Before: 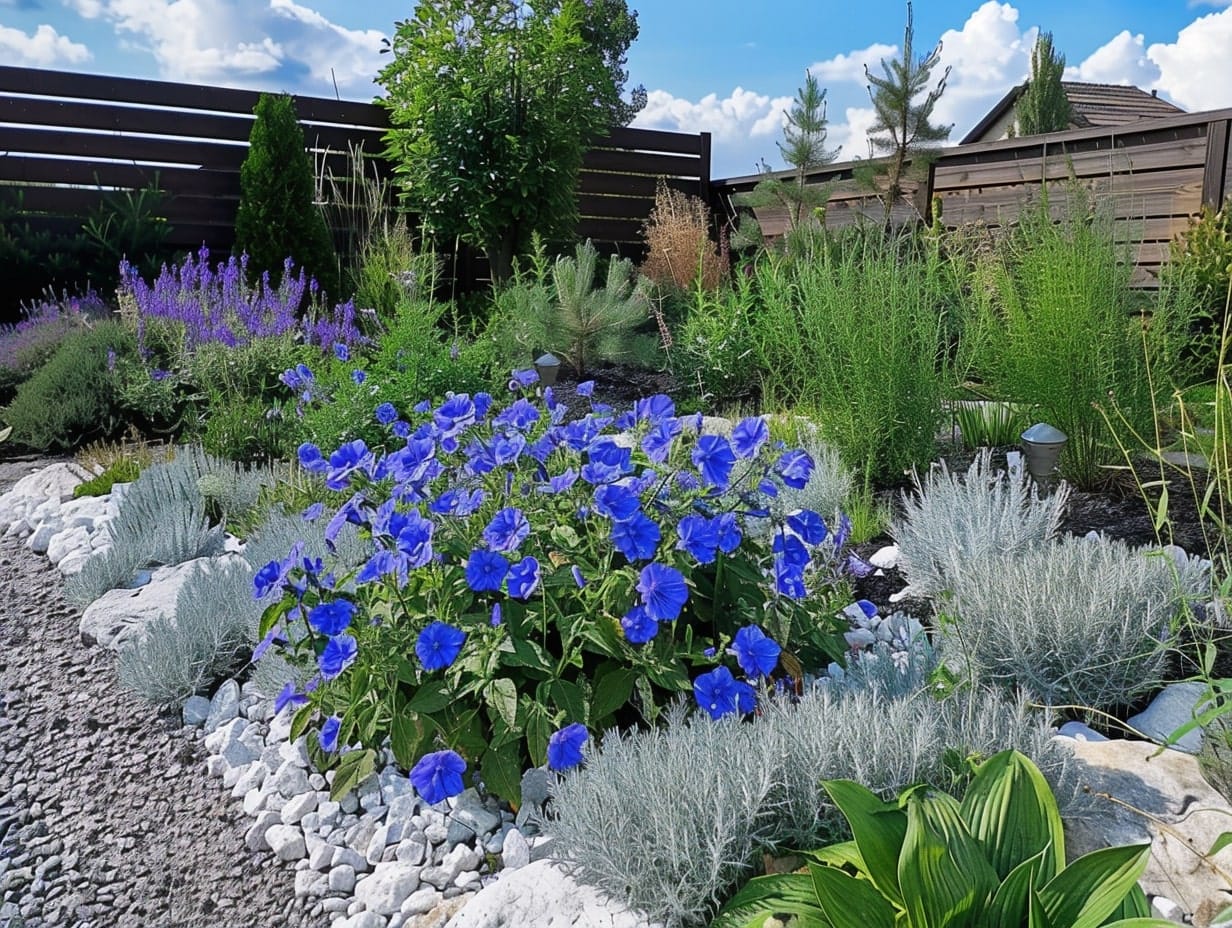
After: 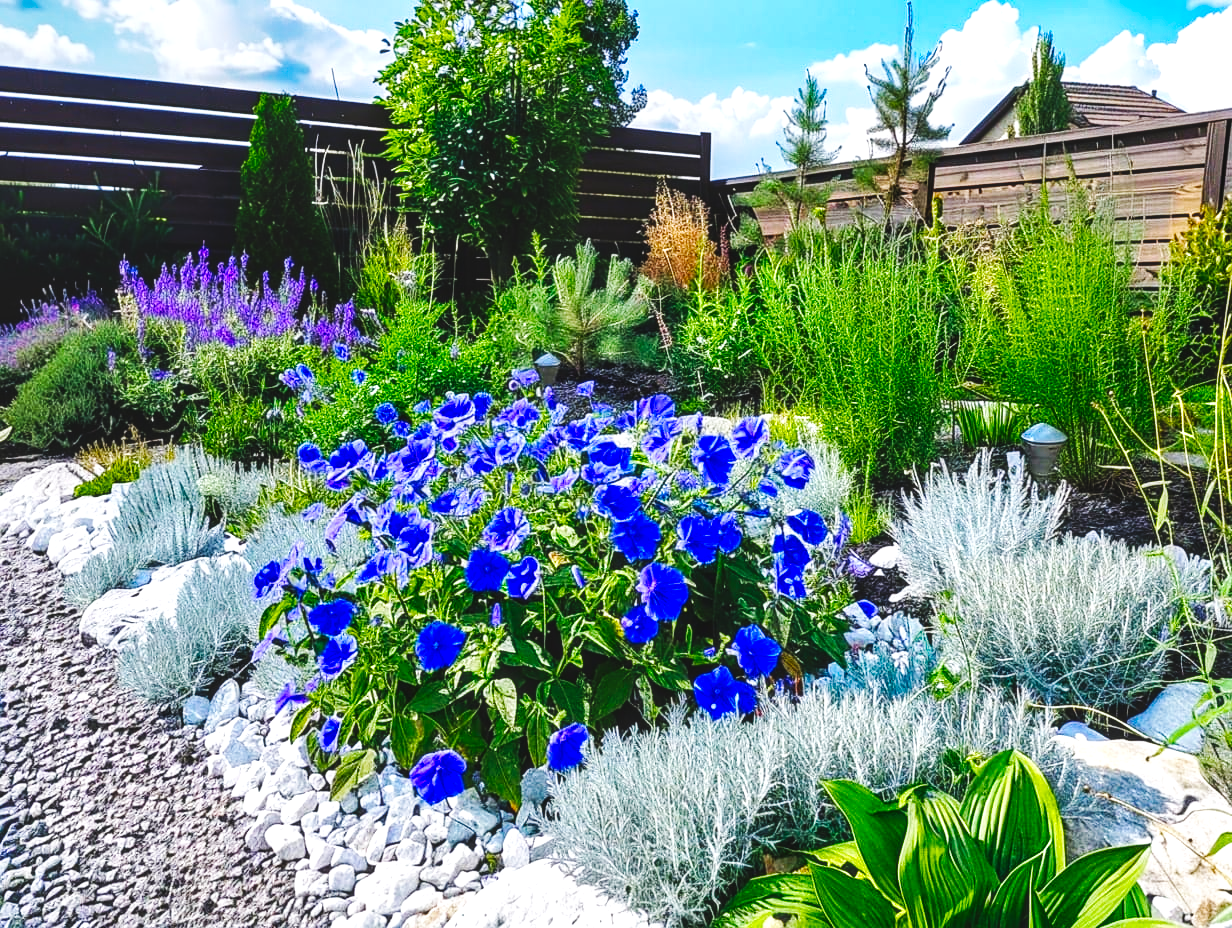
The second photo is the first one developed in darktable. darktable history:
exposure: black level correction -0.023, exposure -0.039 EV, compensate highlight preservation false
local contrast: detail 130%
color balance rgb: global offset › luminance -0.37%, perceptual saturation grading › highlights -17.77%, perceptual saturation grading › mid-tones 33.1%, perceptual saturation grading › shadows 50.52%, perceptual brilliance grading › highlights 20%, perceptual brilliance grading › mid-tones 20%, perceptual brilliance grading › shadows -20%, global vibrance 50%
base curve: curves: ch0 [(0, 0) (0.032, 0.025) (0.121, 0.166) (0.206, 0.329) (0.605, 0.79) (1, 1)], preserve colors none
